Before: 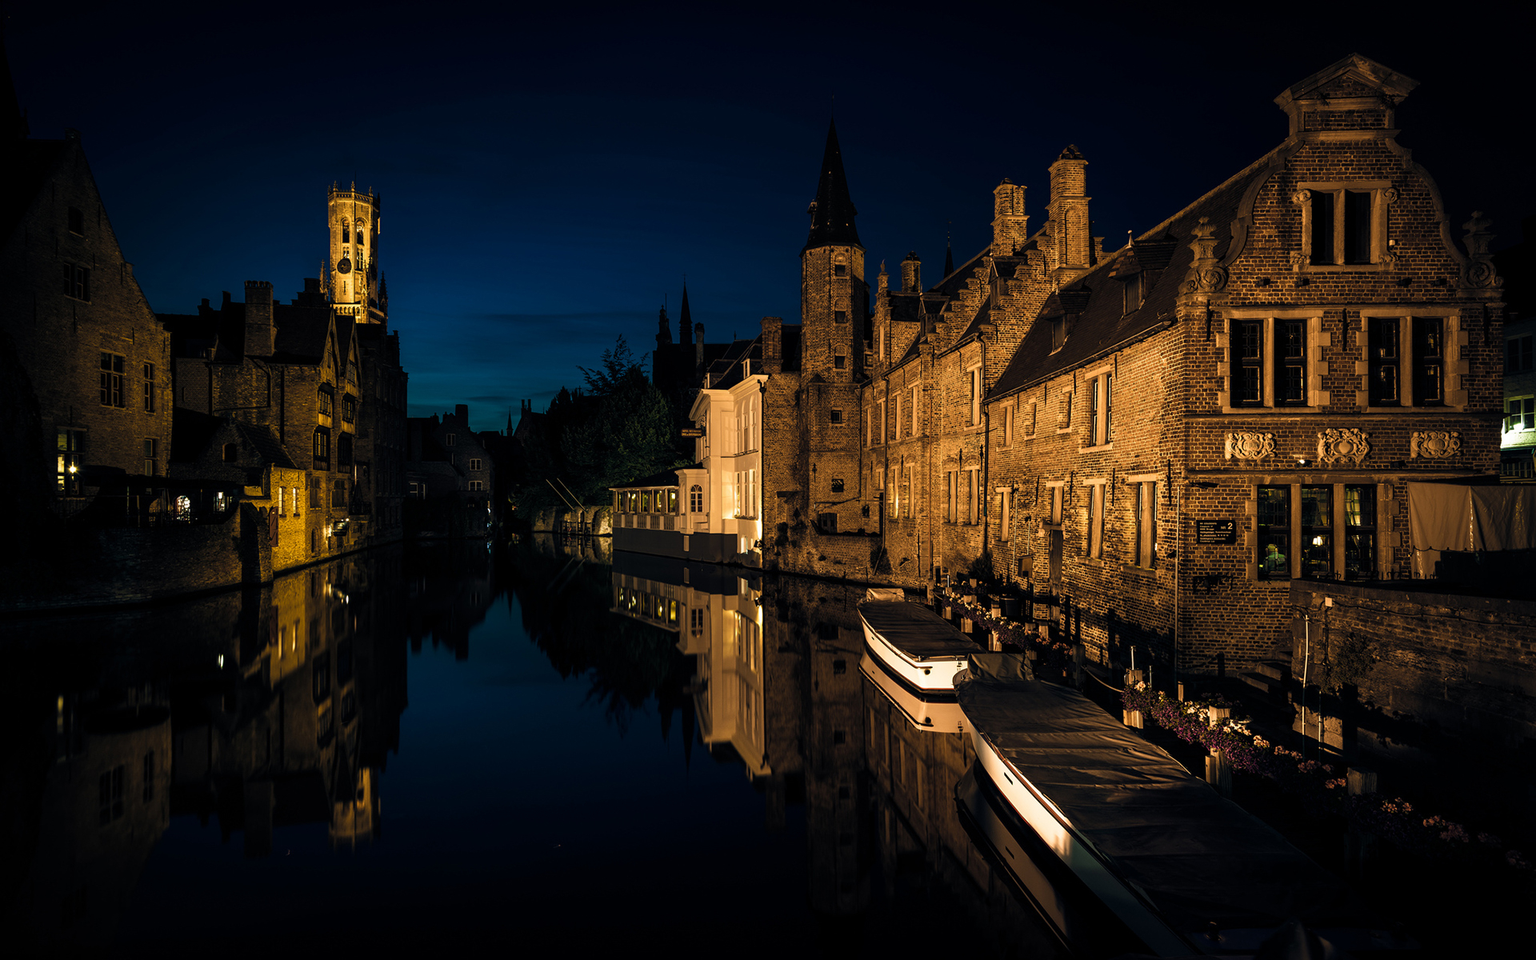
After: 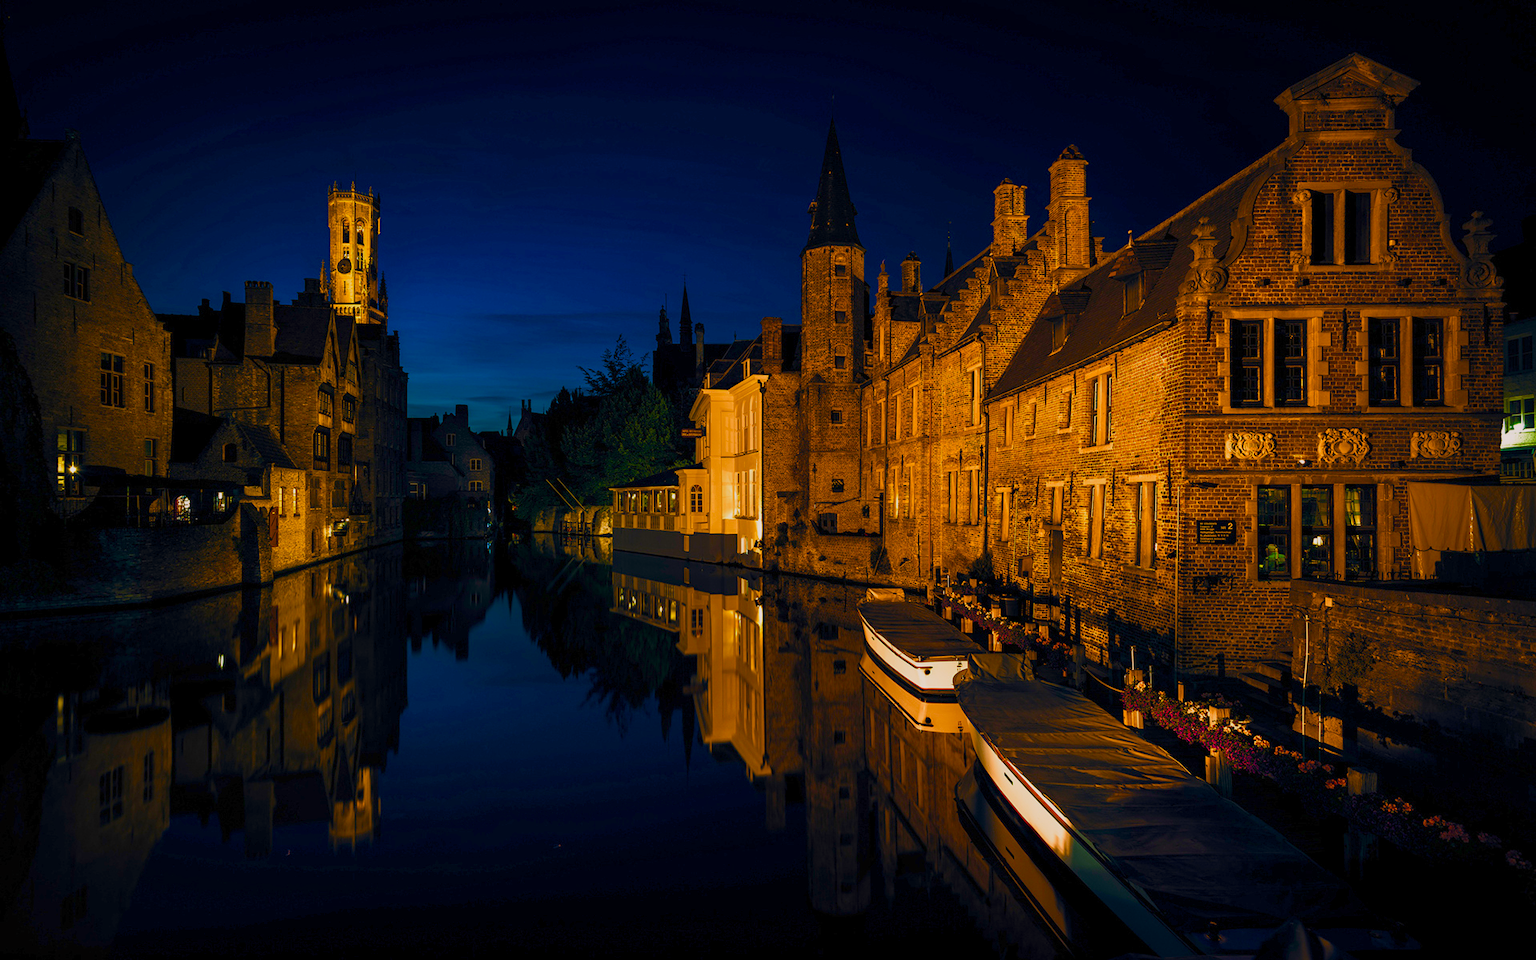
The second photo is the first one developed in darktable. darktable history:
color correction: highlights a* 3.44, highlights b* 1.74, saturation 1.18
color balance rgb: linear chroma grading › global chroma 15.389%, perceptual saturation grading › global saturation 44.922%, perceptual saturation grading › highlights -50.227%, perceptual saturation grading › shadows 30.712%, contrast -19.719%
